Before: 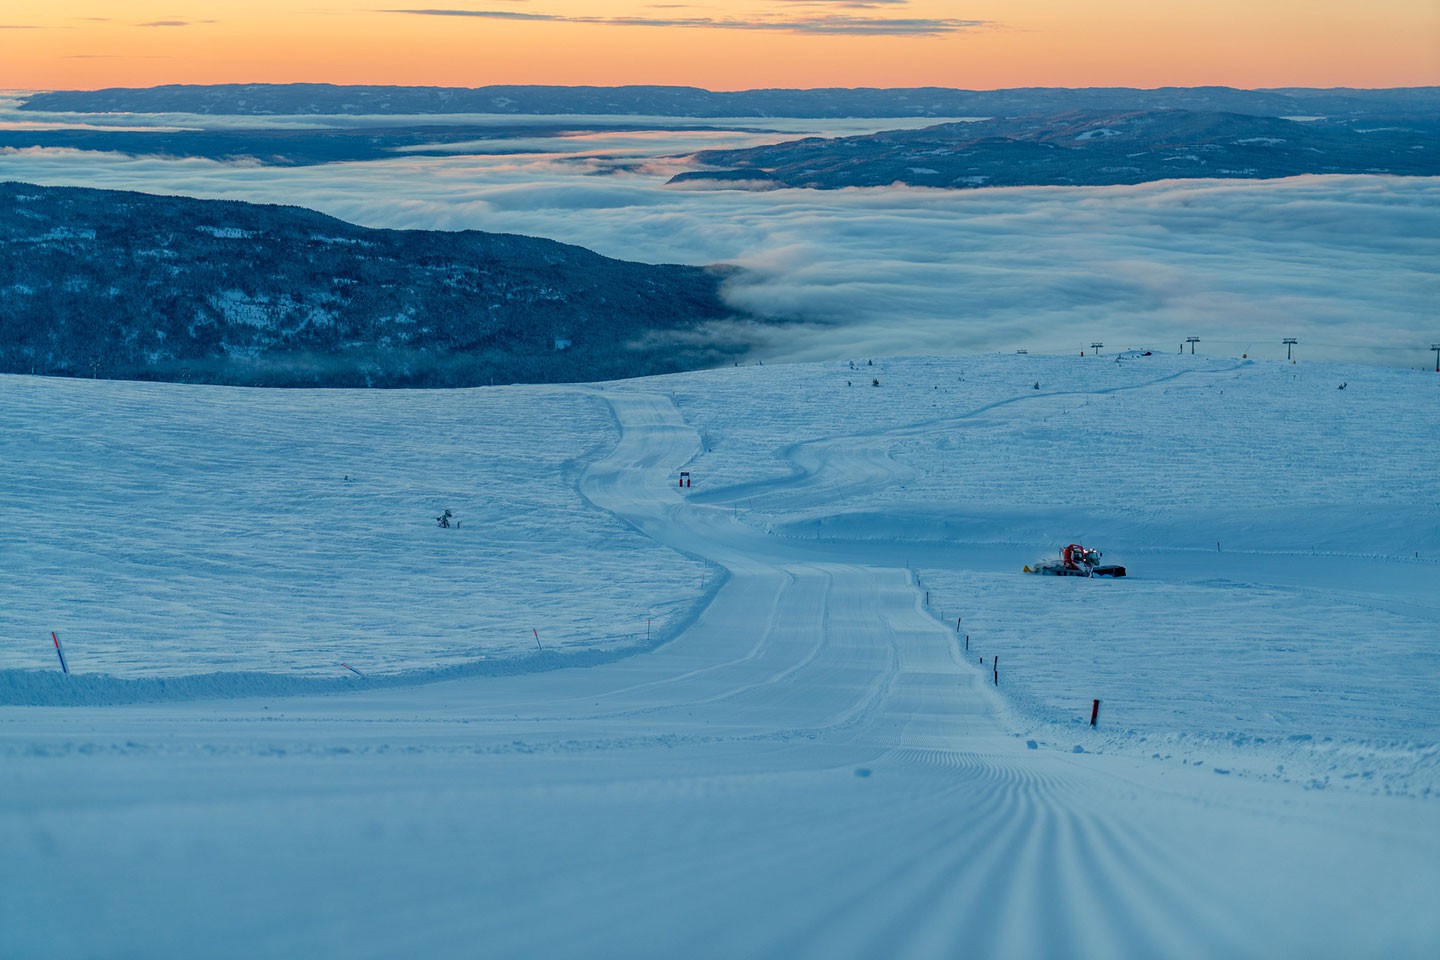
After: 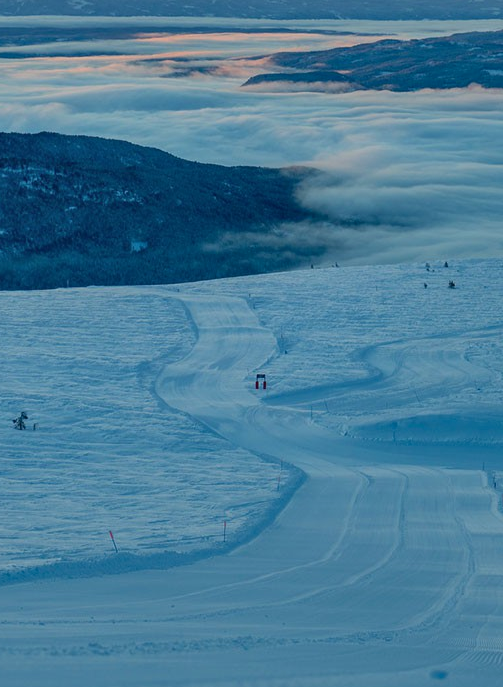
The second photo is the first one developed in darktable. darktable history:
crop and rotate: left 29.474%, top 10.23%, right 35.527%, bottom 18.109%
shadows and highlights: radius 123.39, shadows 99.73, white point adjustment -2.92, highlights -99.41, soften with gaussian
